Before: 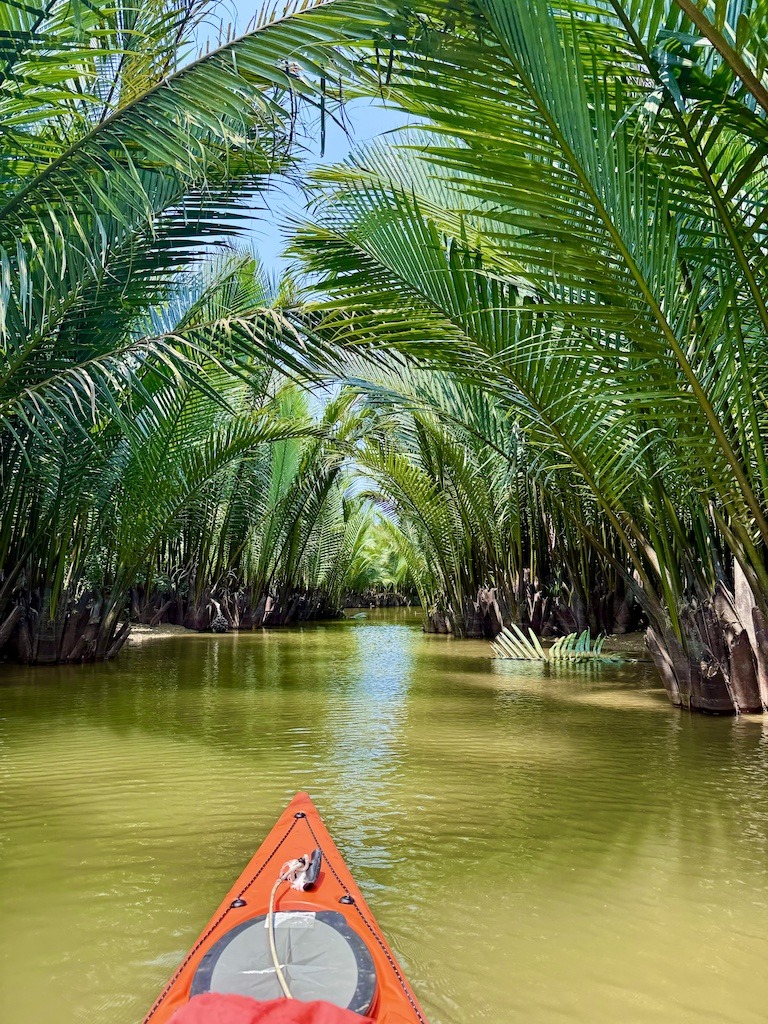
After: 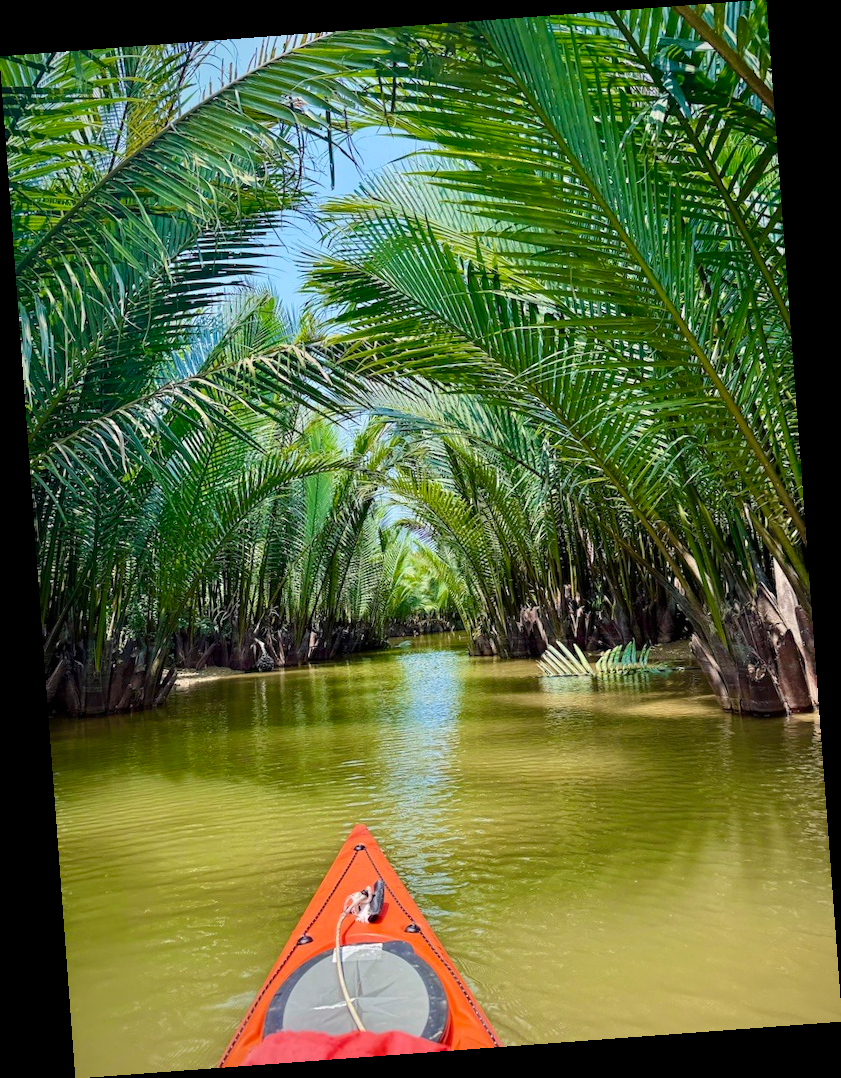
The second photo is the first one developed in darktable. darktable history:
vignetting: fall-off start 80.87%, fall-off radius 61.59%, brightness -0.384, saturation 0.007, center (0, 0.007), automatic ratio true, width/height ratio 1.418
rotate and perspective: rotation -4.25°, automatic cropping off
